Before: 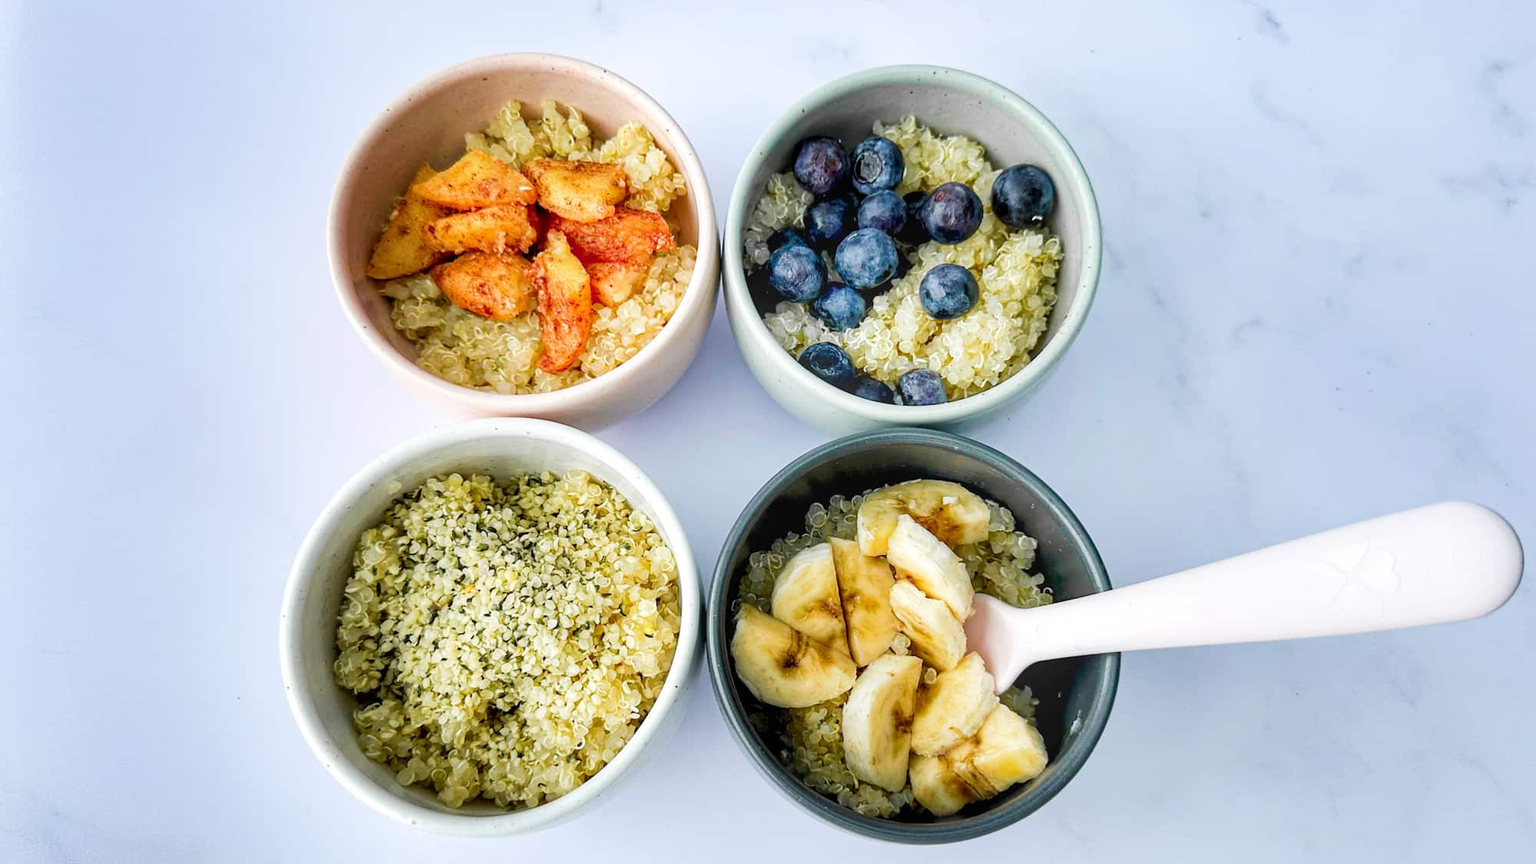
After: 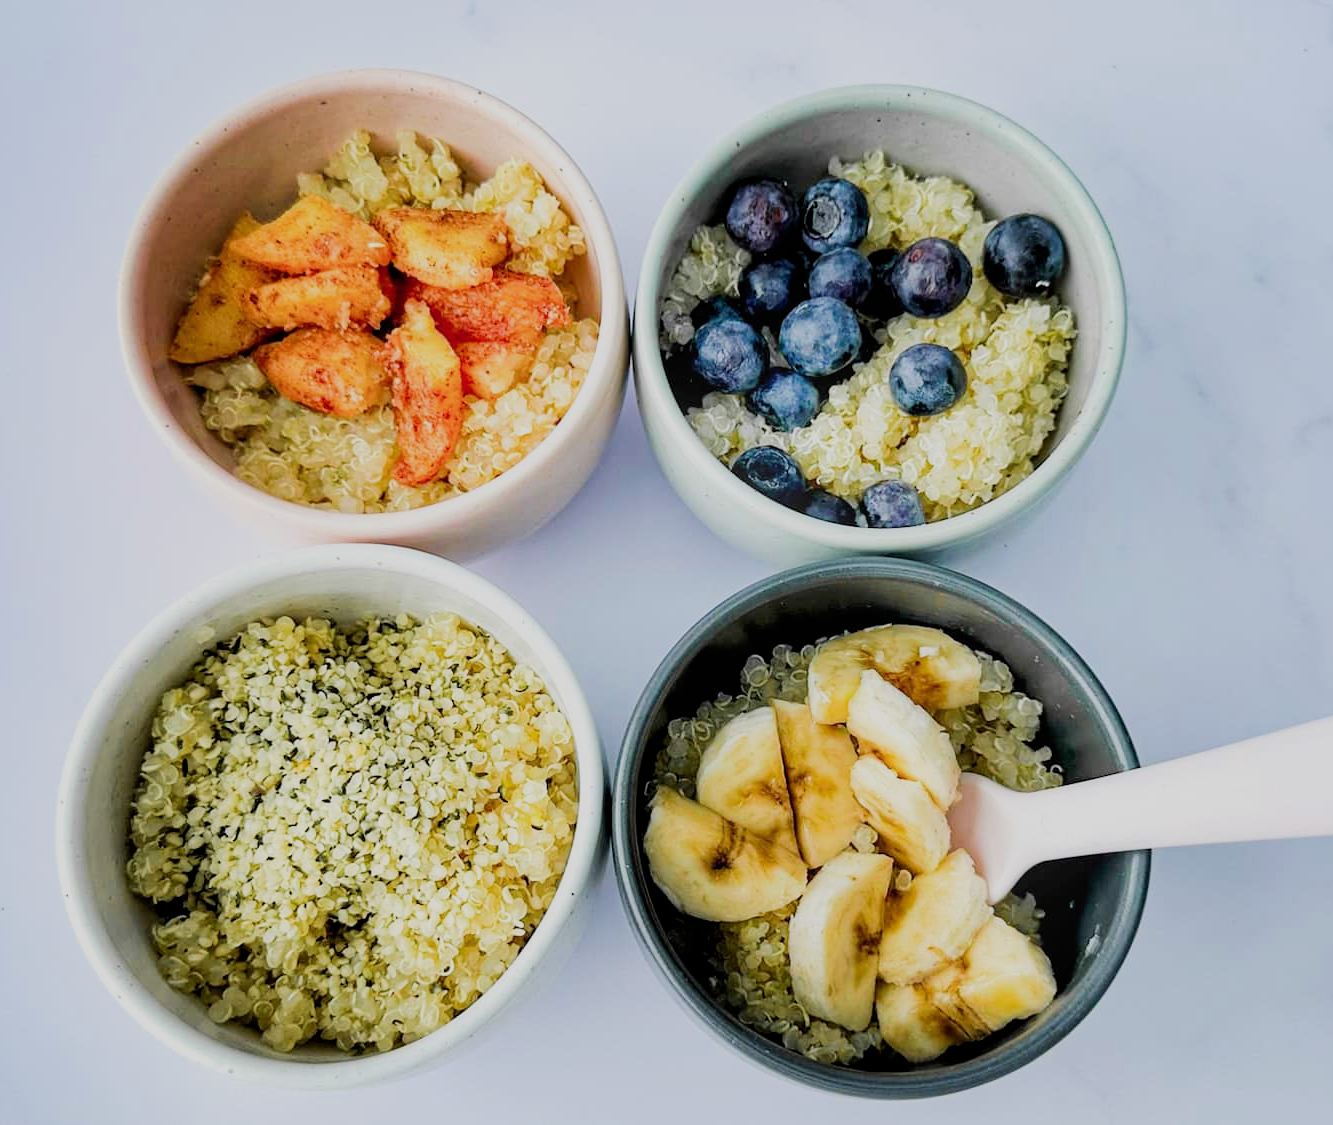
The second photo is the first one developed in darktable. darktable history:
crop: left 15.419%, right 17.914%
filmic rgb: black relative exposure -7.65 EV, white relative exposure 4.56 EV, hardness 3.61, contrast 1.05
